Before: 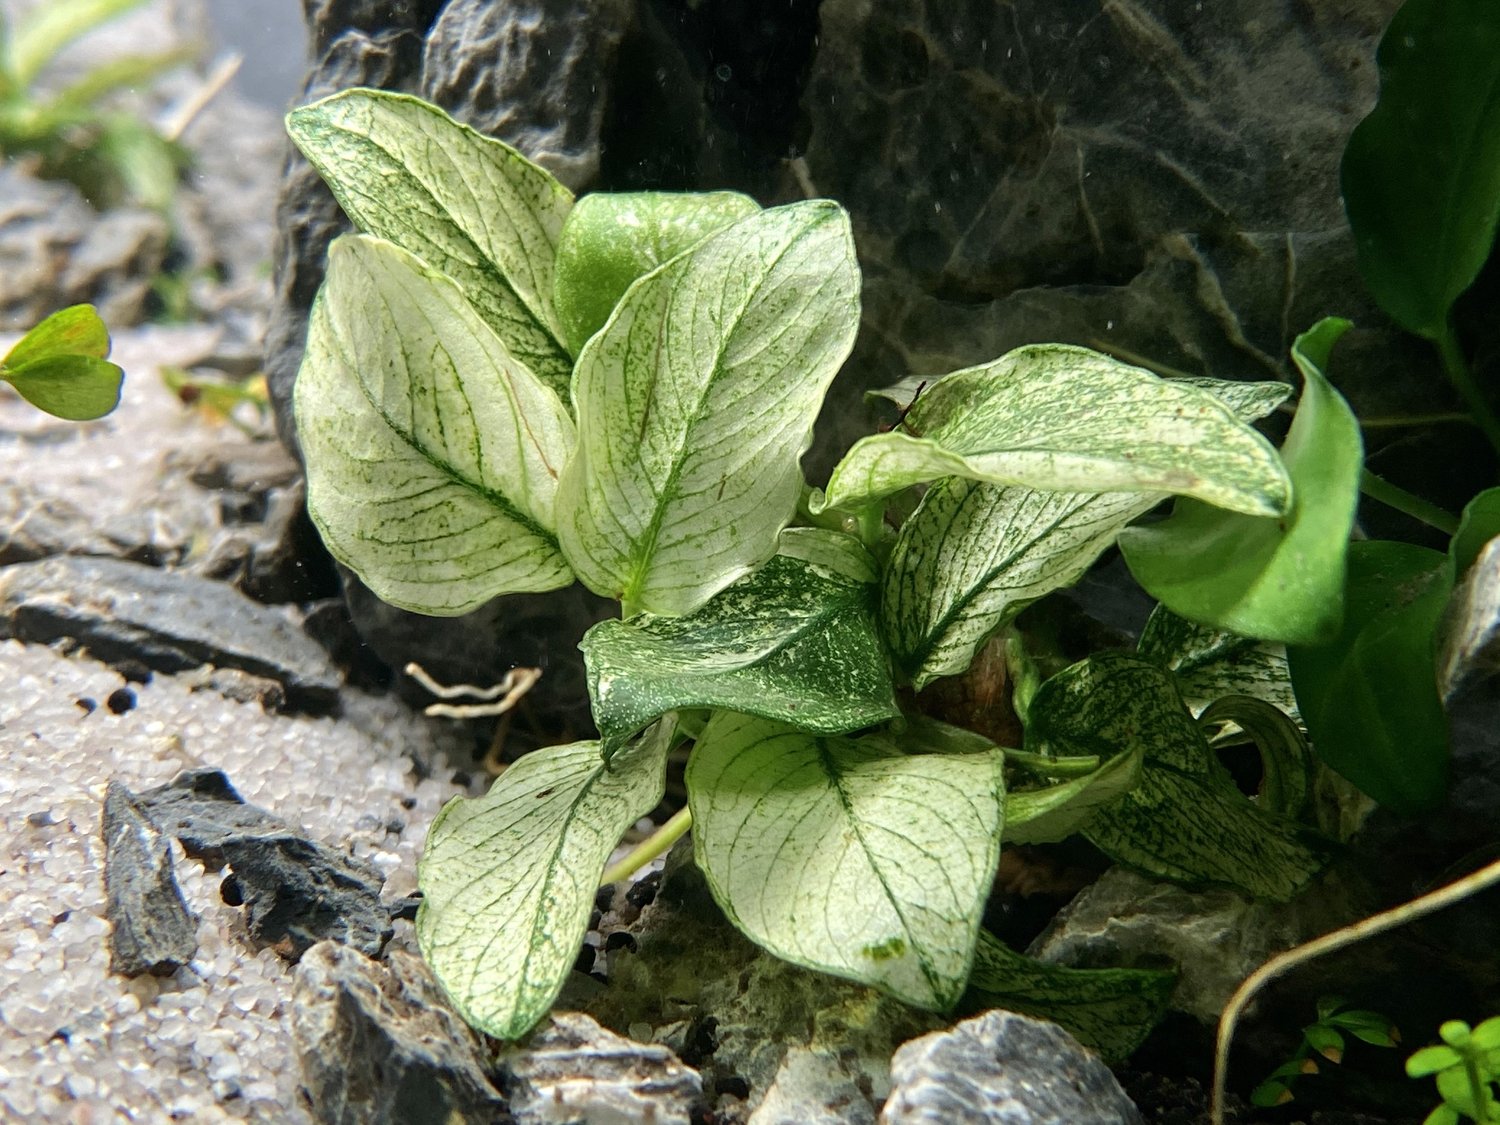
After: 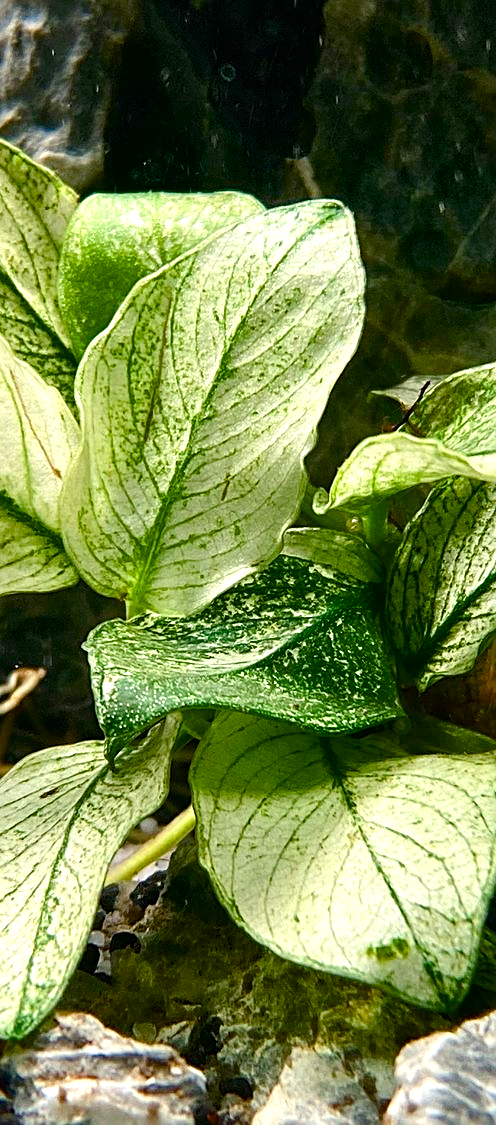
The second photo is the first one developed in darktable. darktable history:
crop: left 33.121%, right 33.7%
color balance rgb: highlights gain › chroma 1.604%, highlights gain › hue 57.42°, perceptual saturation grading › global saturation 14.258%, perceptual saturation grading › highlights -30.082%, perceptual saturation grading › shadows 51.042%, perceptual brilliance grading › global brilliance 18.134%, saturation formula JzAzBz (2021)
sharpen: amount 0.489
